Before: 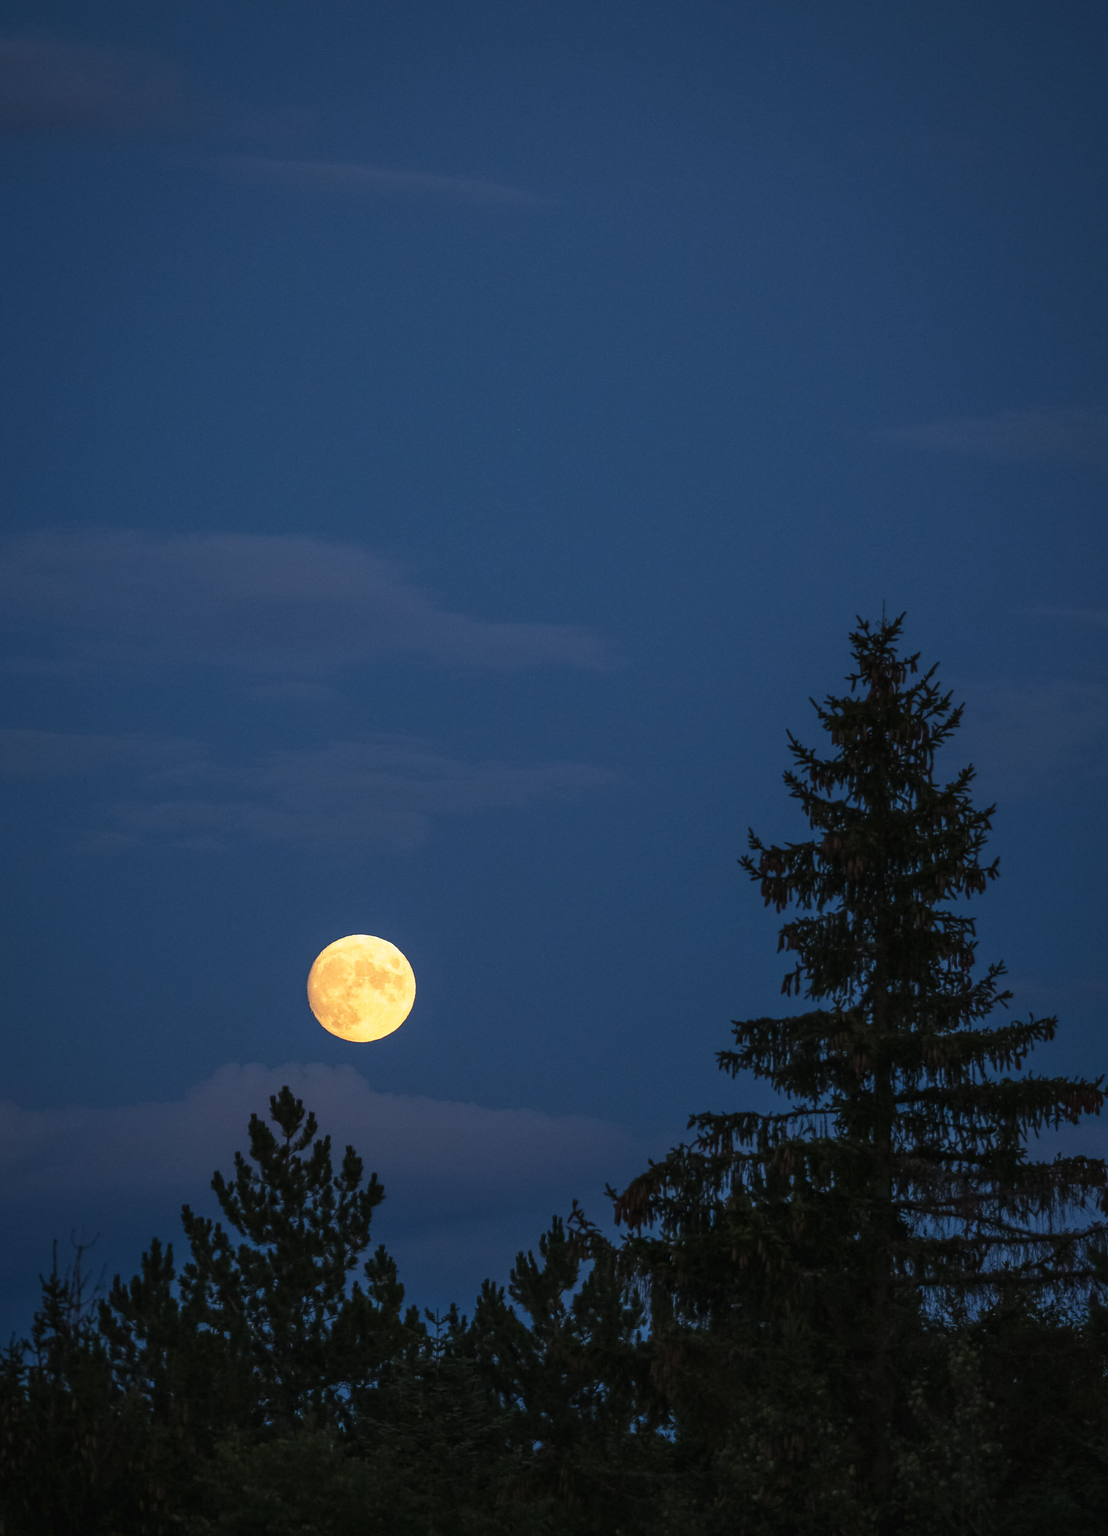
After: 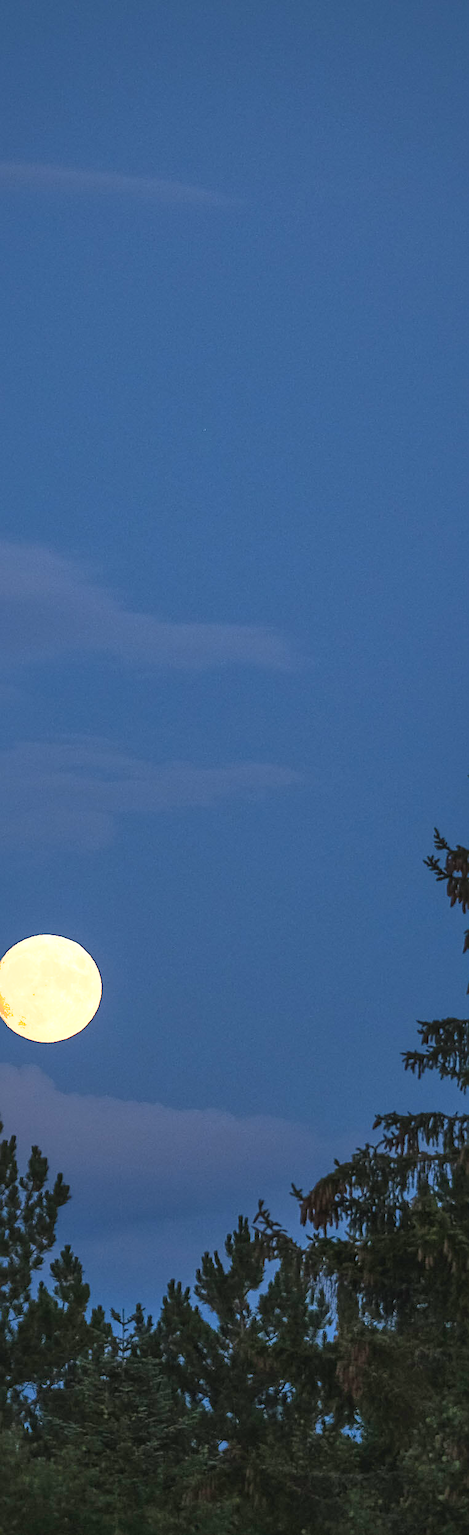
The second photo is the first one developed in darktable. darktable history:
exposure: black level correction 0, exposure 1.01 EV, compensate highlight preservation false
crop: left 28.429%, right 29.203%
sharpen: on, module defaults
shadows and highlights: on, module defaults
